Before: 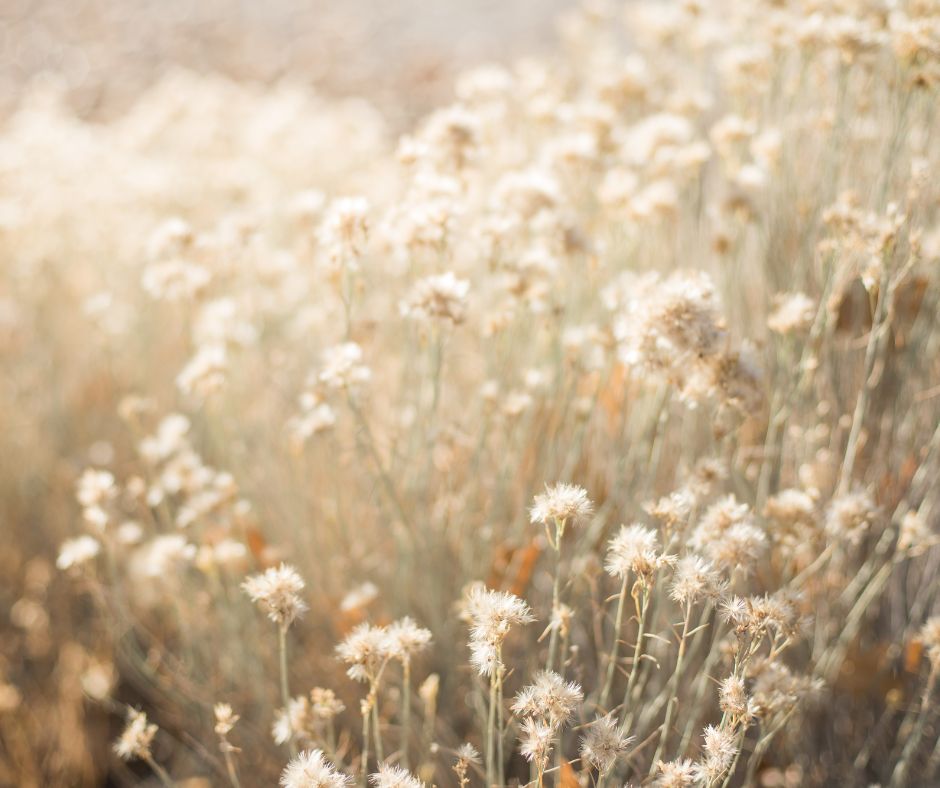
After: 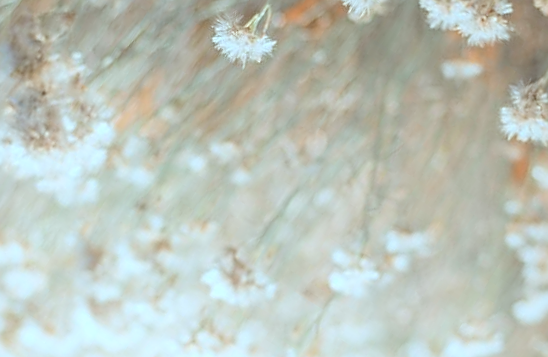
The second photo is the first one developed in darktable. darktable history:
crop and rotate: angle 148.07°, left 9.088%, top 15.669%, right 4.544%, bottom 17.181%
color correction: highlights a* -10.47, highlights b* -18.89
contrast equalizer: y [[0.439, 0.44, 0.442, 0.457, 0.493, 0.498], [0.5 ×6], [0.5 ×6], [0 ×6], [0 ×6]]
exposure: black level correction 0, compensate highlight preservation false
local contrast: detail 110%
haze removal: strength -0.092, compatibility mode true, adaptive false
sharpen: on, module defaults
